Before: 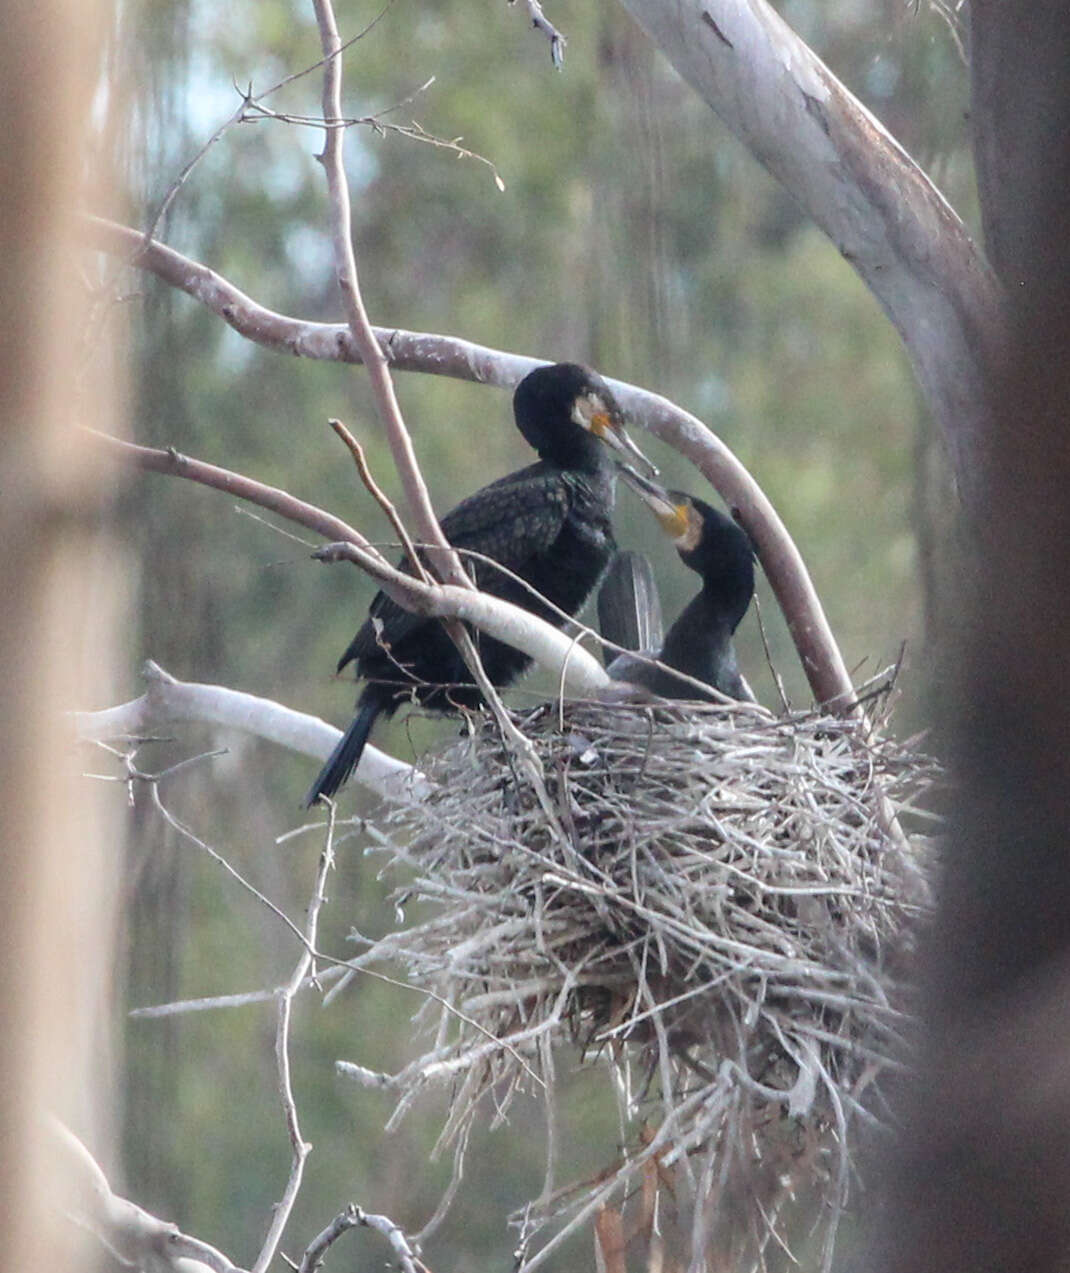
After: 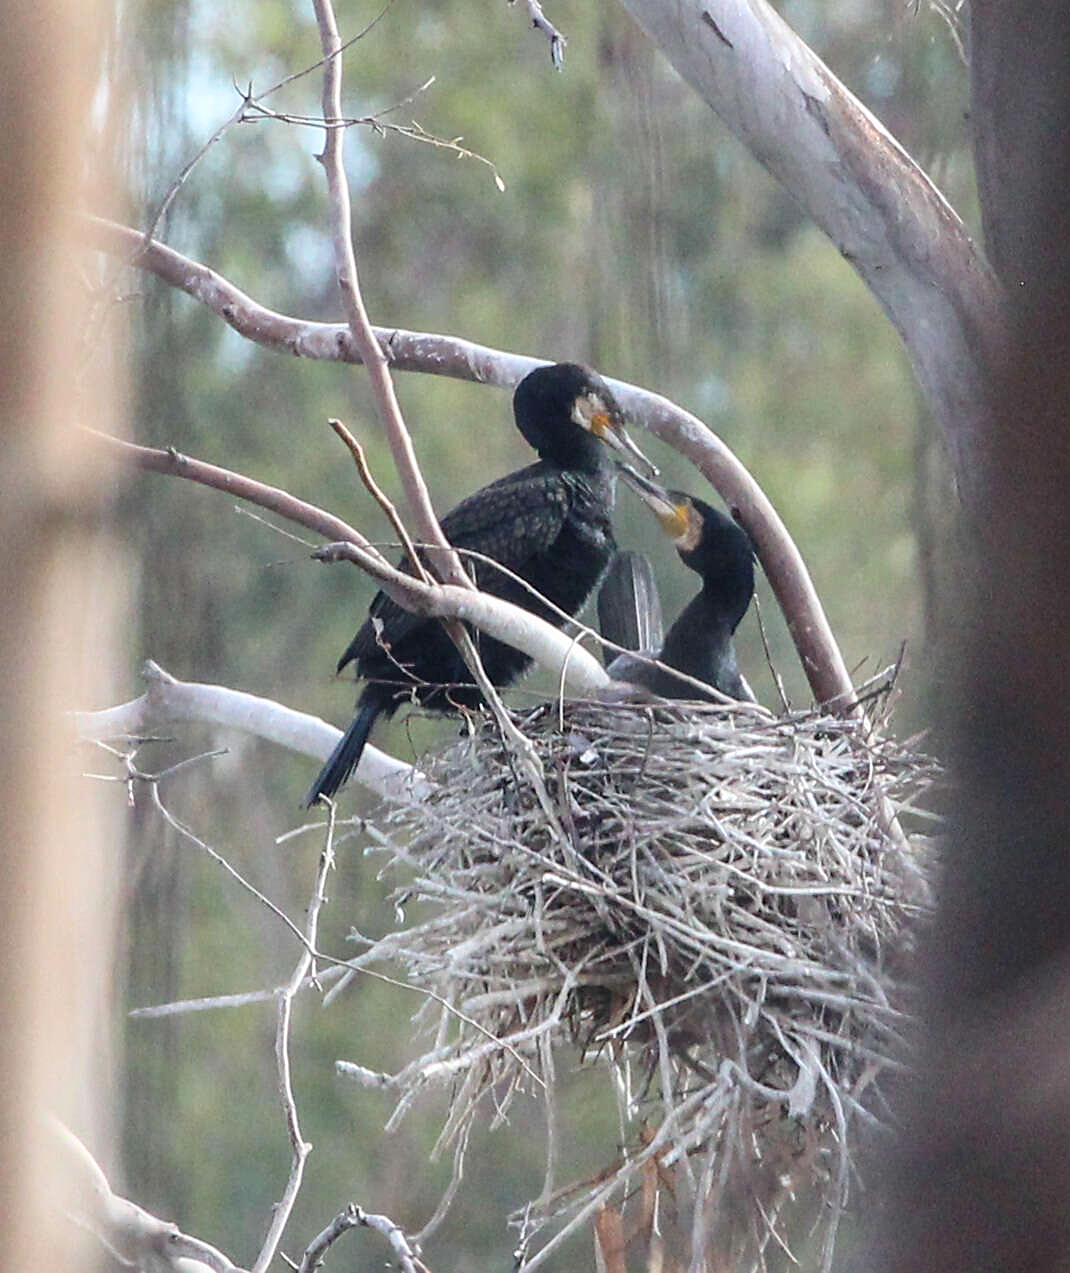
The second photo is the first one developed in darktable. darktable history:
contrast brightness saturation: contrast 0.103, brightness 0.037, saturation 0.088
sharpen: on, module defaults
